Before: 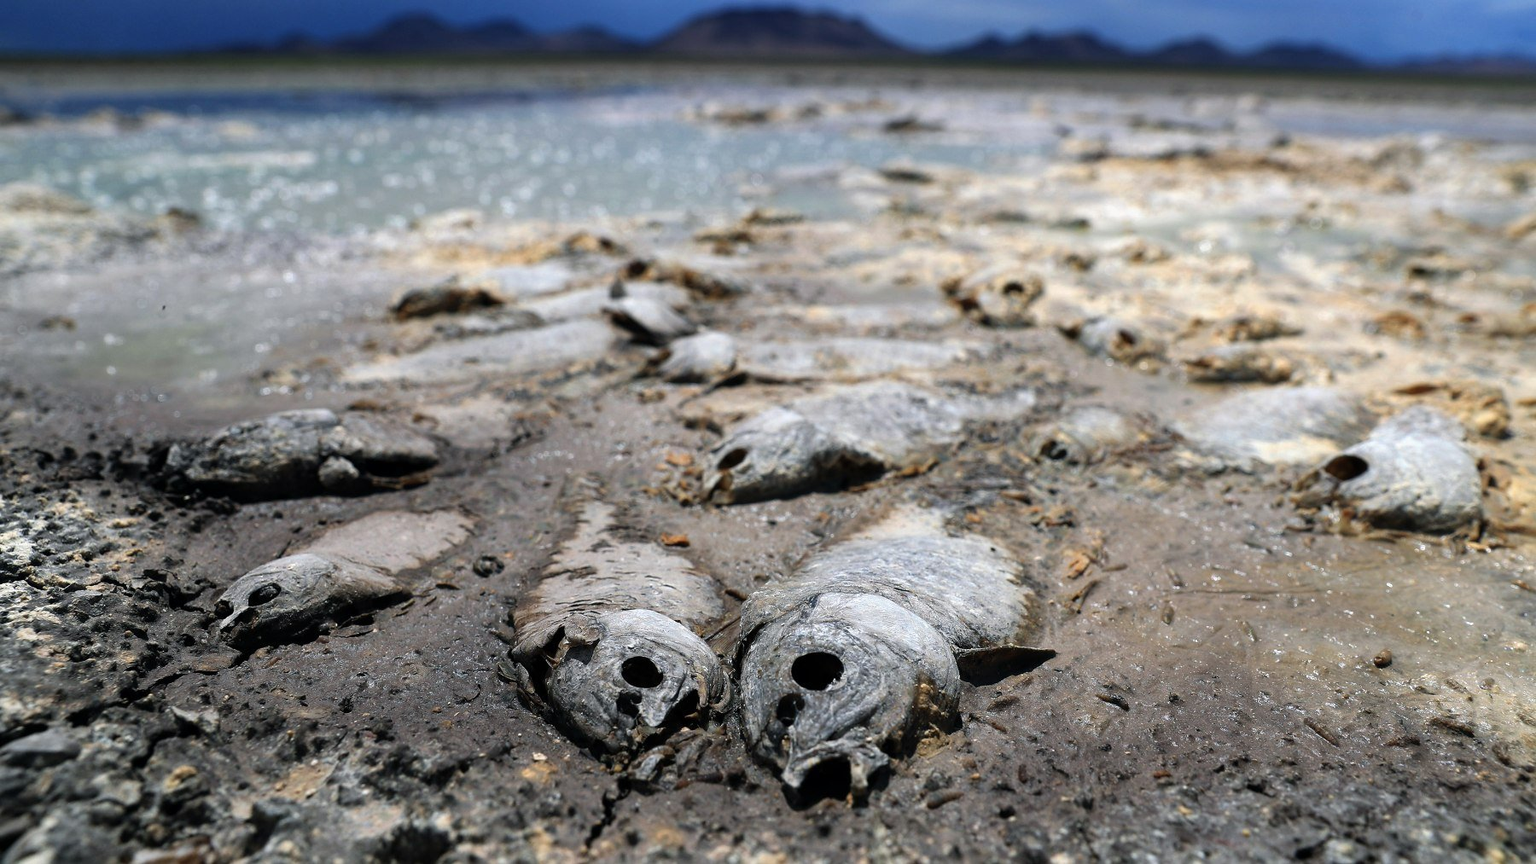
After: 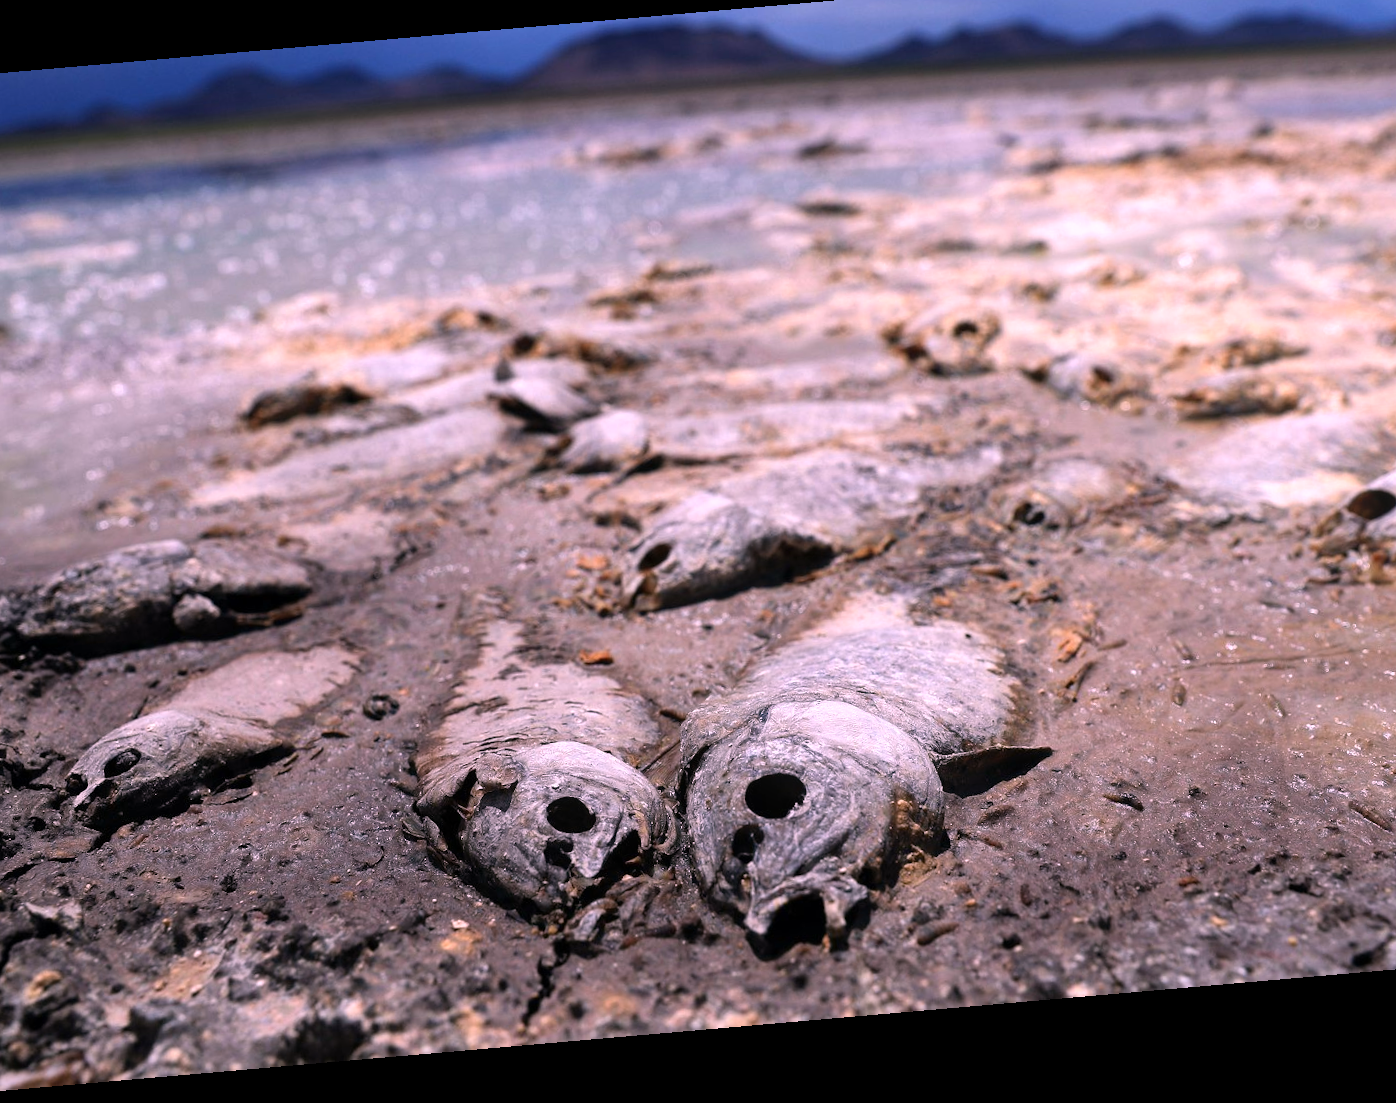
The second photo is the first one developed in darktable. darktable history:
rotate and perspective: rotation -4.98°, automatic cropping off
white balance: red 1.188, blue 1.11
crop and rotate: left 13.15%, top 5.251%, right 12.609%
bloom: size 9%, threshold 100%, strength 7%
